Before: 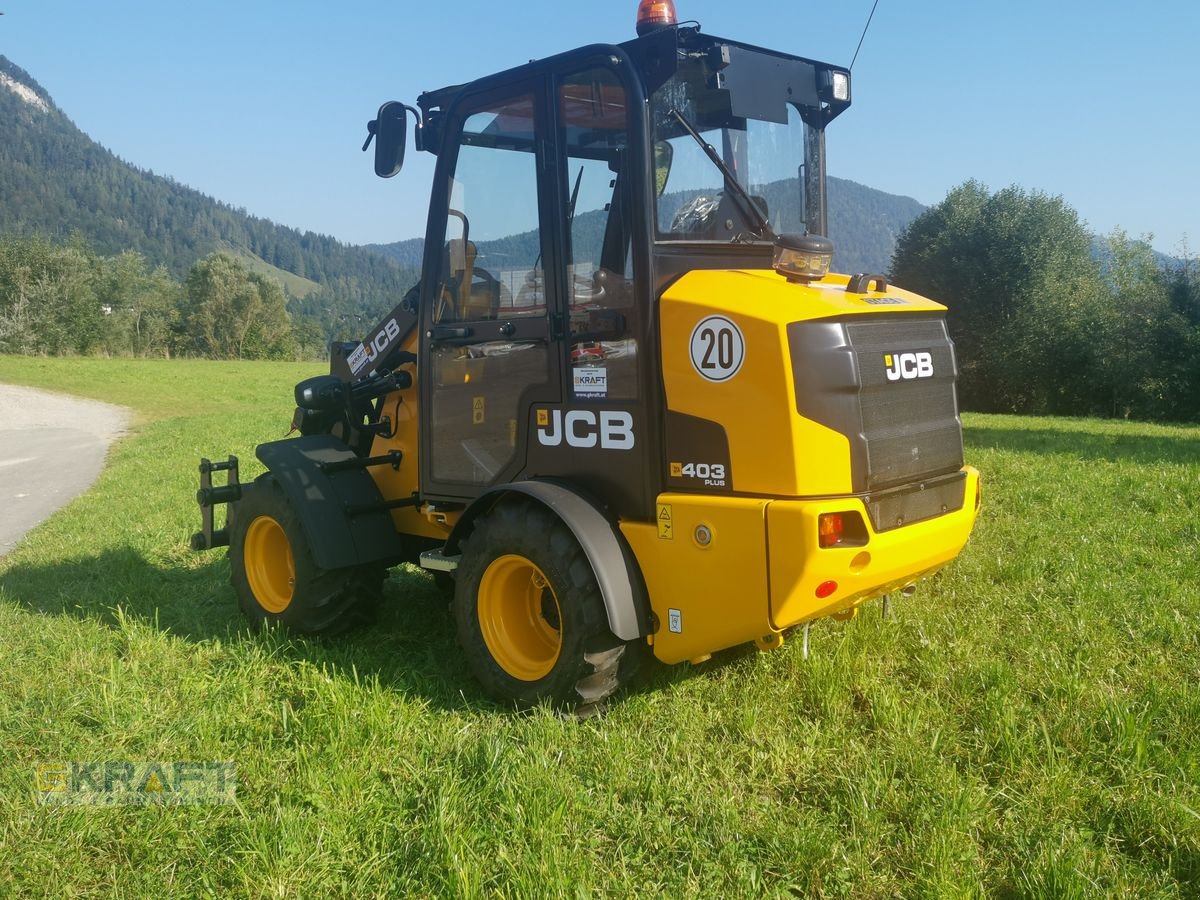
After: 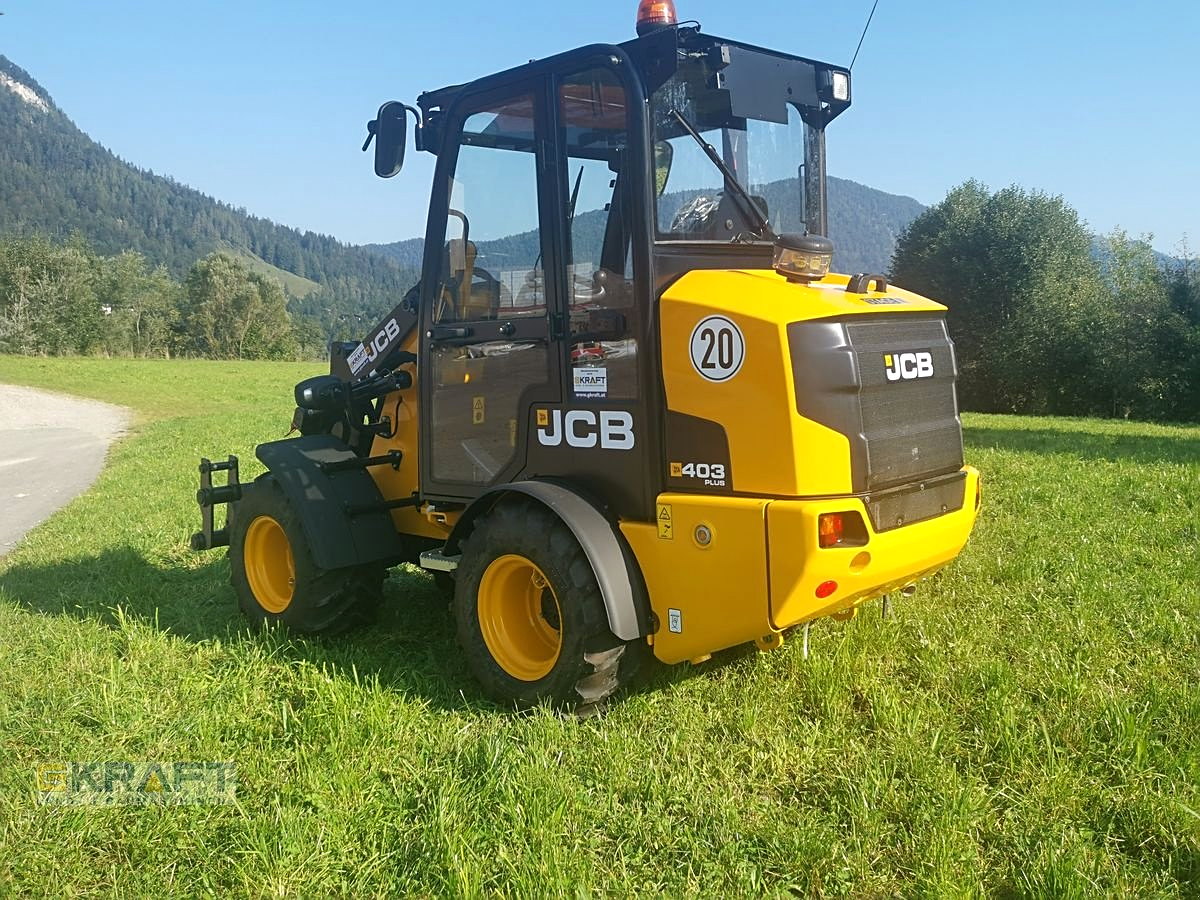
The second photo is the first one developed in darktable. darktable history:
sharpen: on, module defaults
exposure: exposure 0.195 EV, compensate highlight preservation false
